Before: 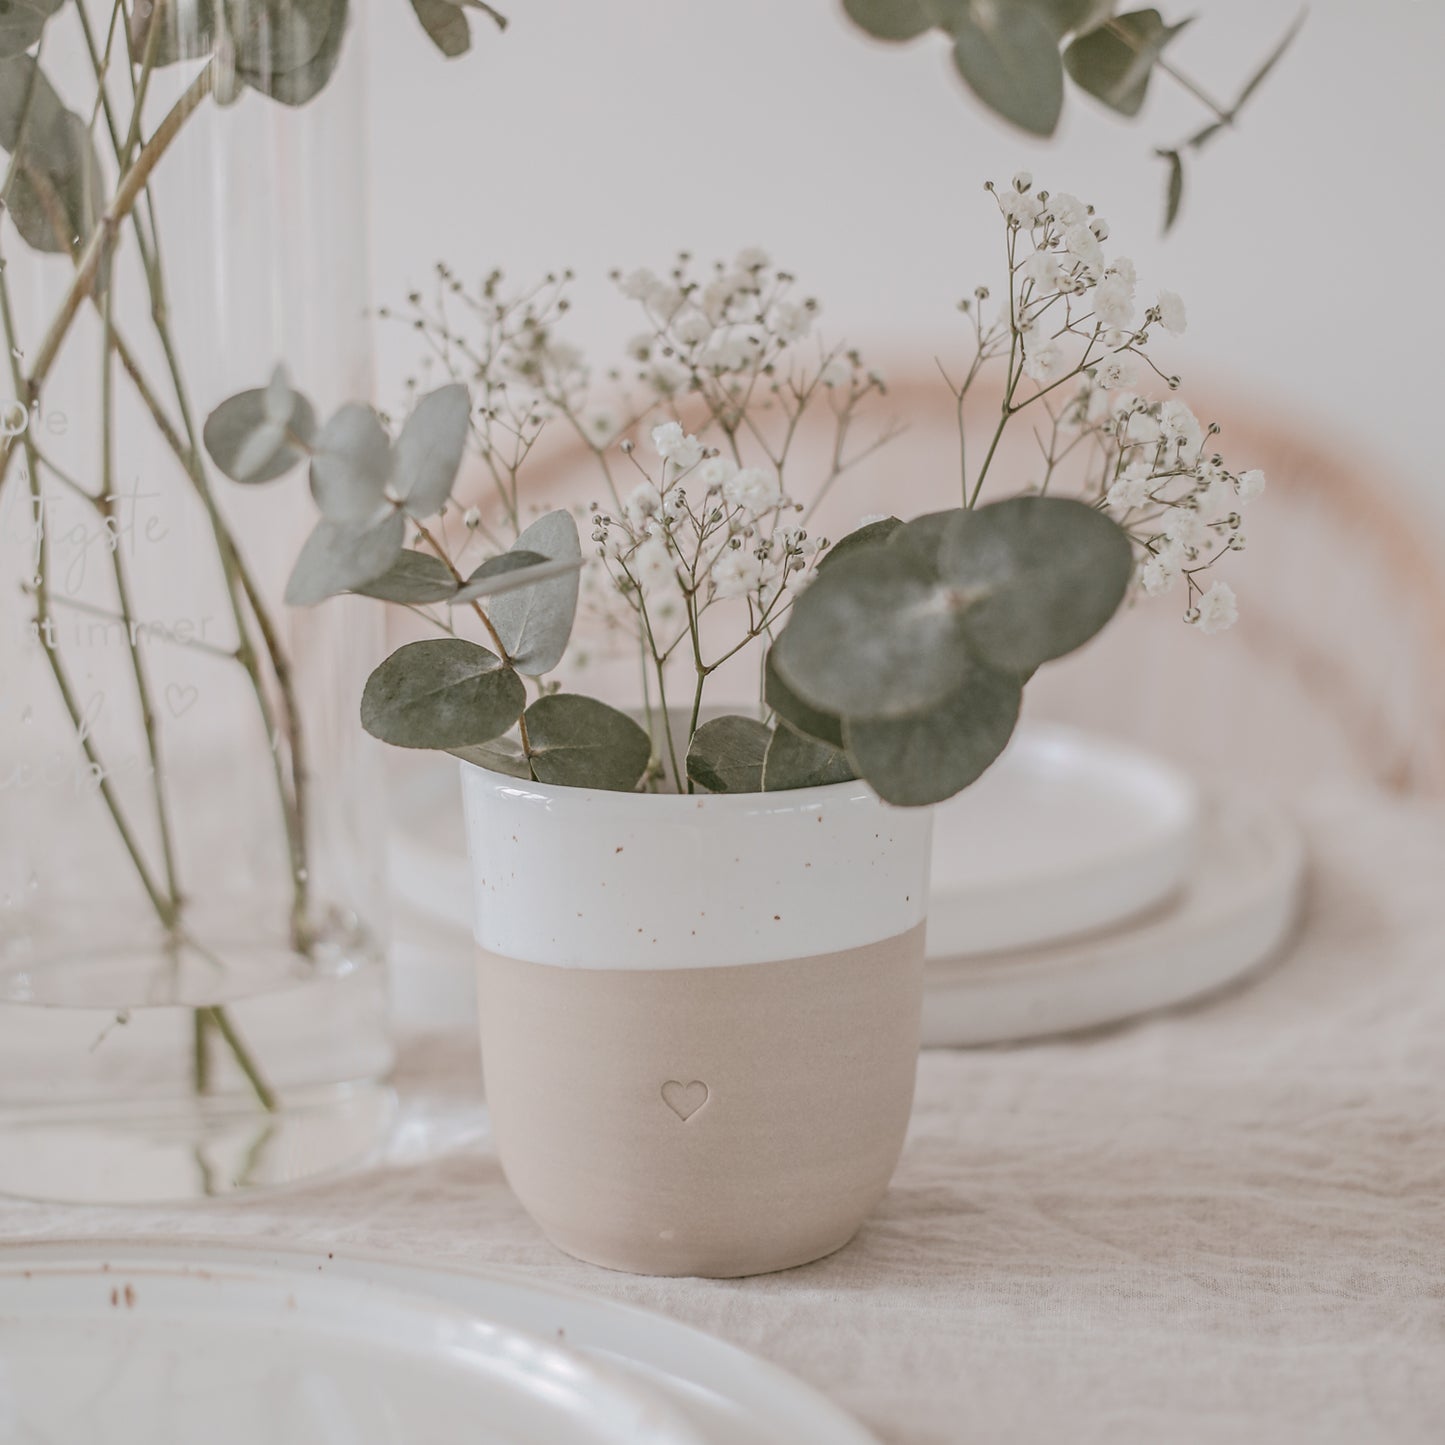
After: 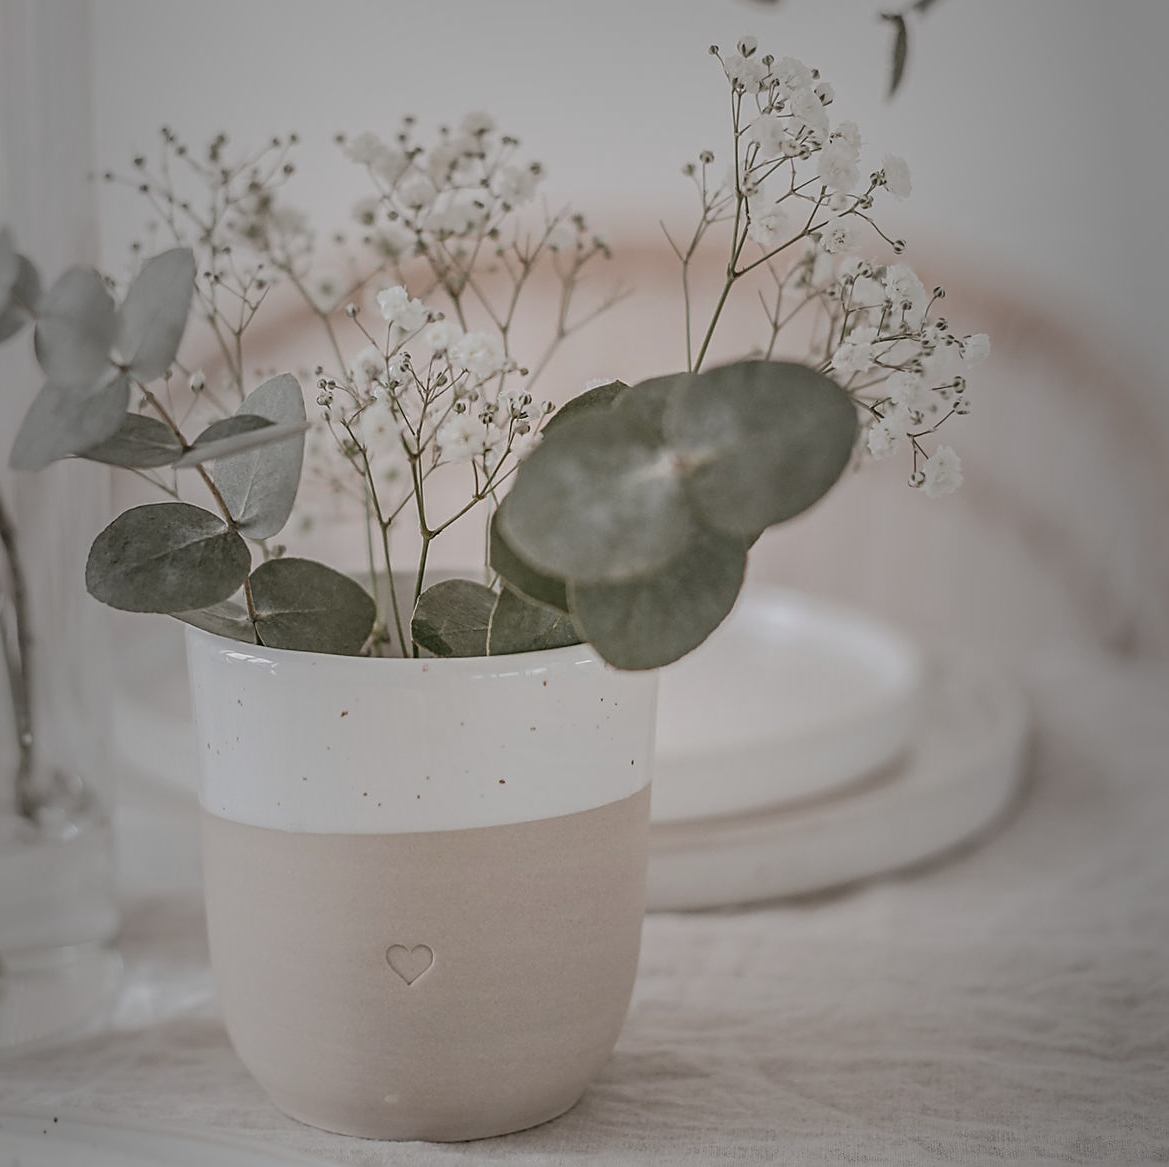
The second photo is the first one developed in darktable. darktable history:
sharpen: on, module defaults
exposure: exposure -0.046 EV, compensate exposure bias true, compensate highlight preservation false
vignetting: fall-off start 17.36%, fall-off radius 136.77%, width/height ratio 0.618, shape 0.59, unbound false
crop: left 19.042%, top 9.456%, bottom 9.733%
